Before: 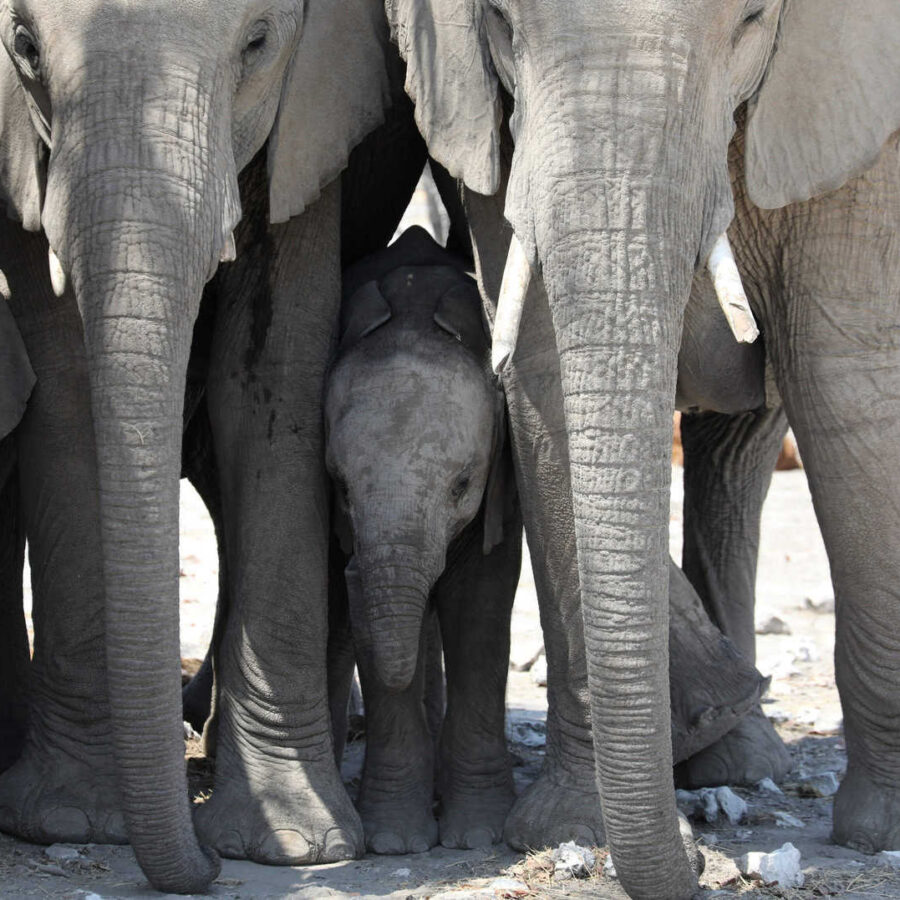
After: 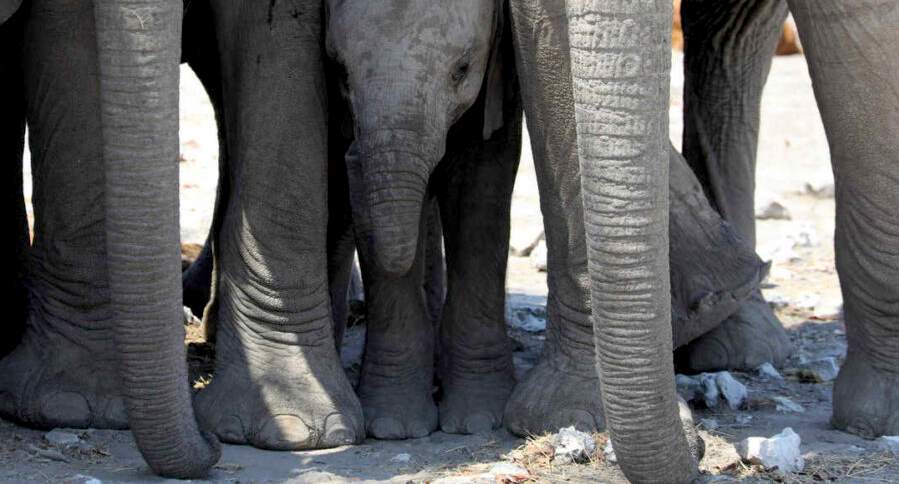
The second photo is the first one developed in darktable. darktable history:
color balance rgb: global offset › luminance -0.863%, perceptual saturation grading › global saturation 19.373%, perceptual brilliance grading › global brilliance 2.555%, perceptual brilliance grading › highlights -2.313%, perceptual brilliance grading › shadows 3.349%, global vibrance 20%
crop and rotate: top 46.187%, right 0.006%
